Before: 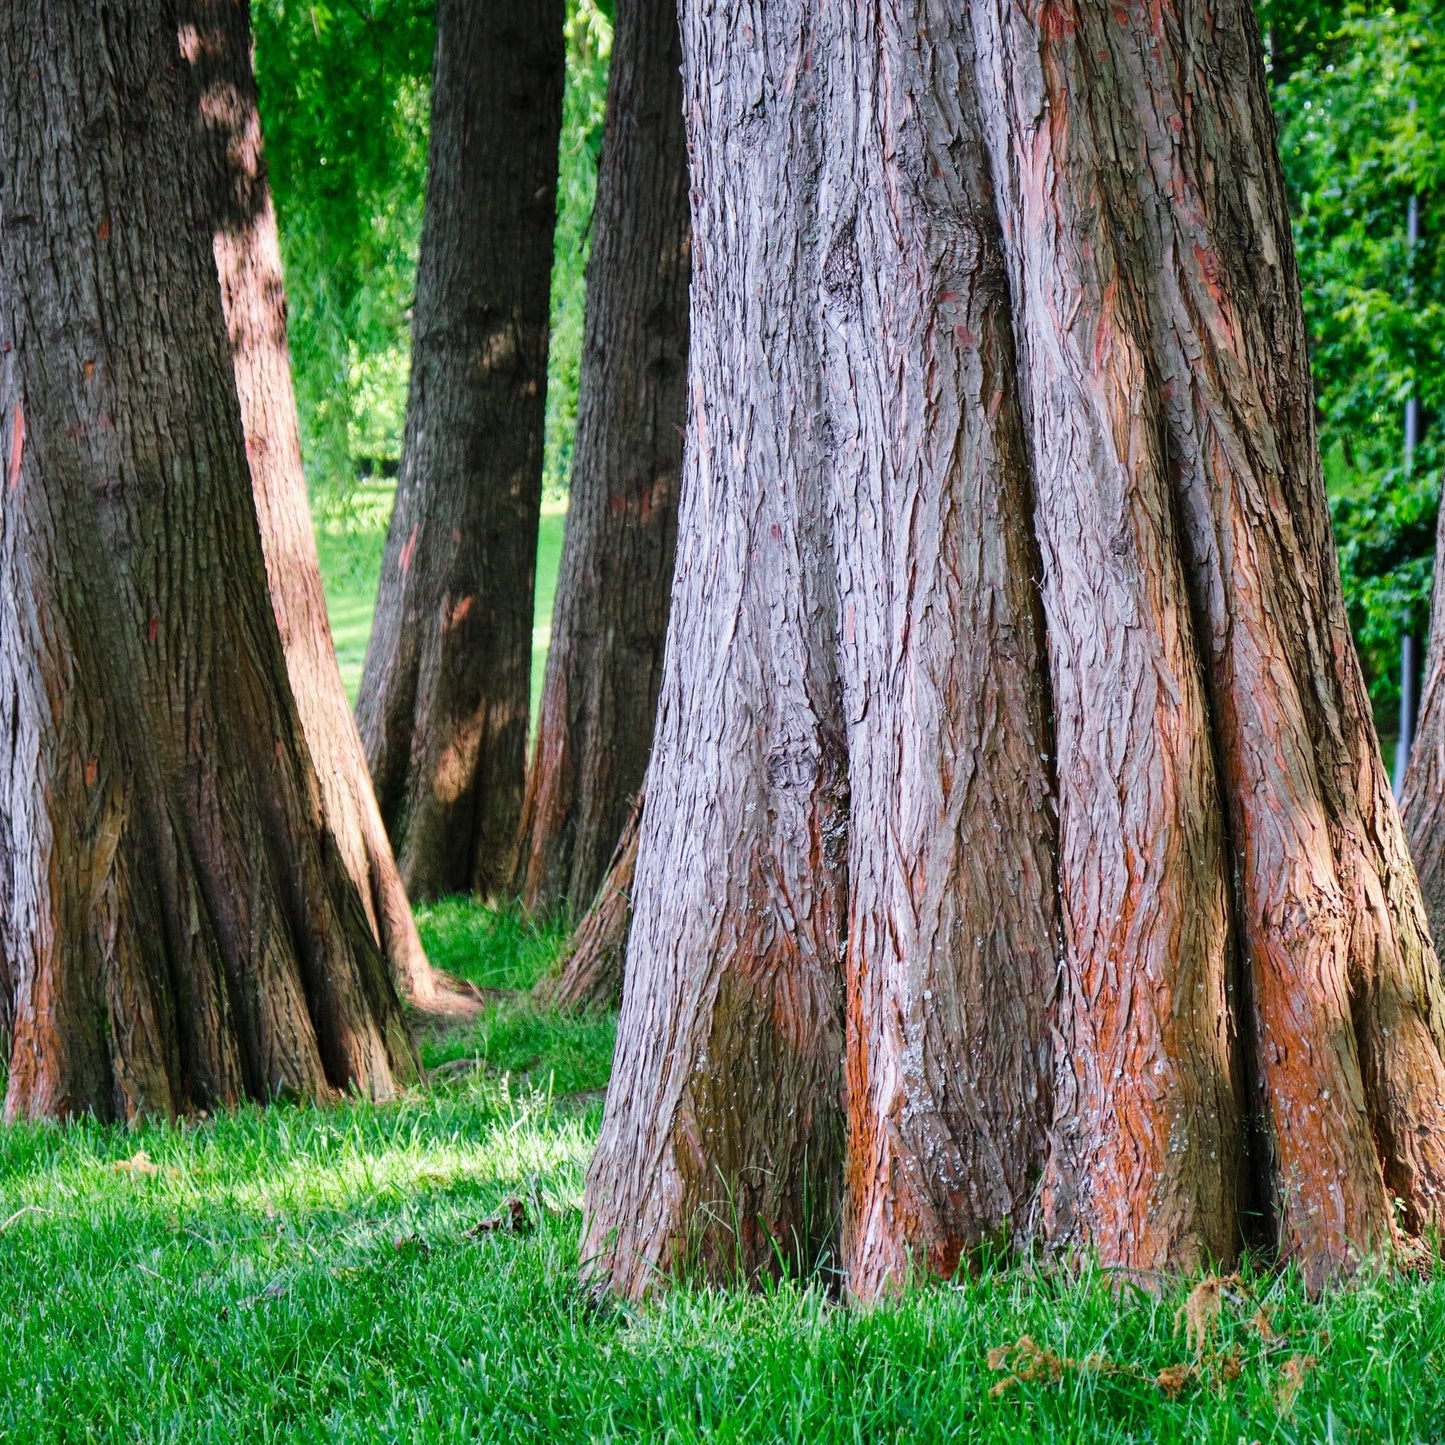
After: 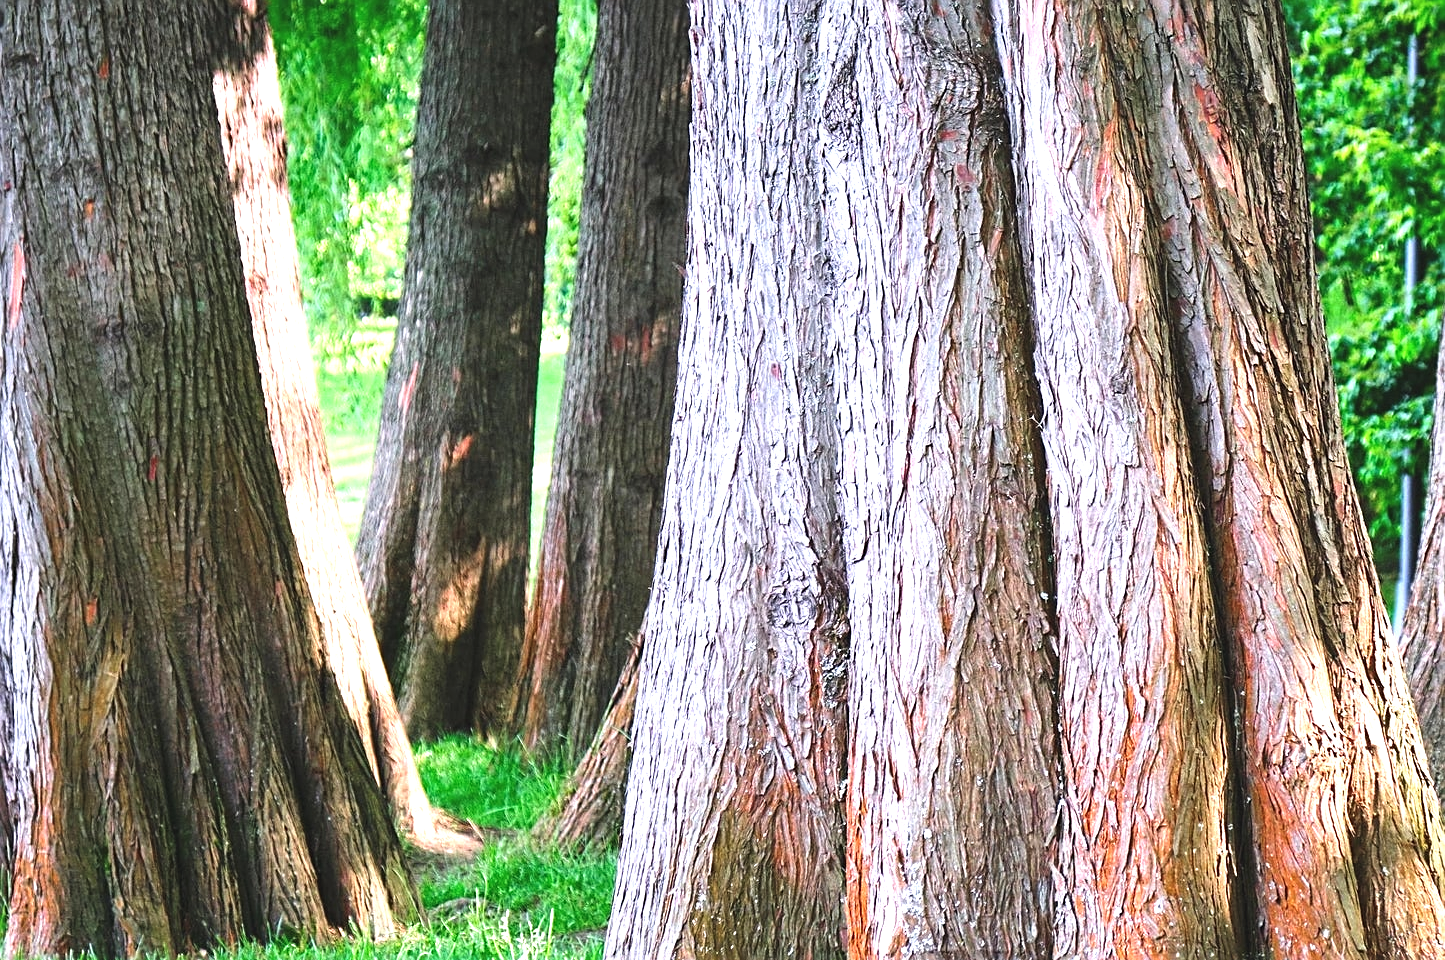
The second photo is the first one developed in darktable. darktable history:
sharpen: on, module defaults
crop: top 11.154%, bottom 22.344%
exposure: black level correction -0.005, exposure 1.007 EV, compensate exposure bias true, compensate highlight preservation false
